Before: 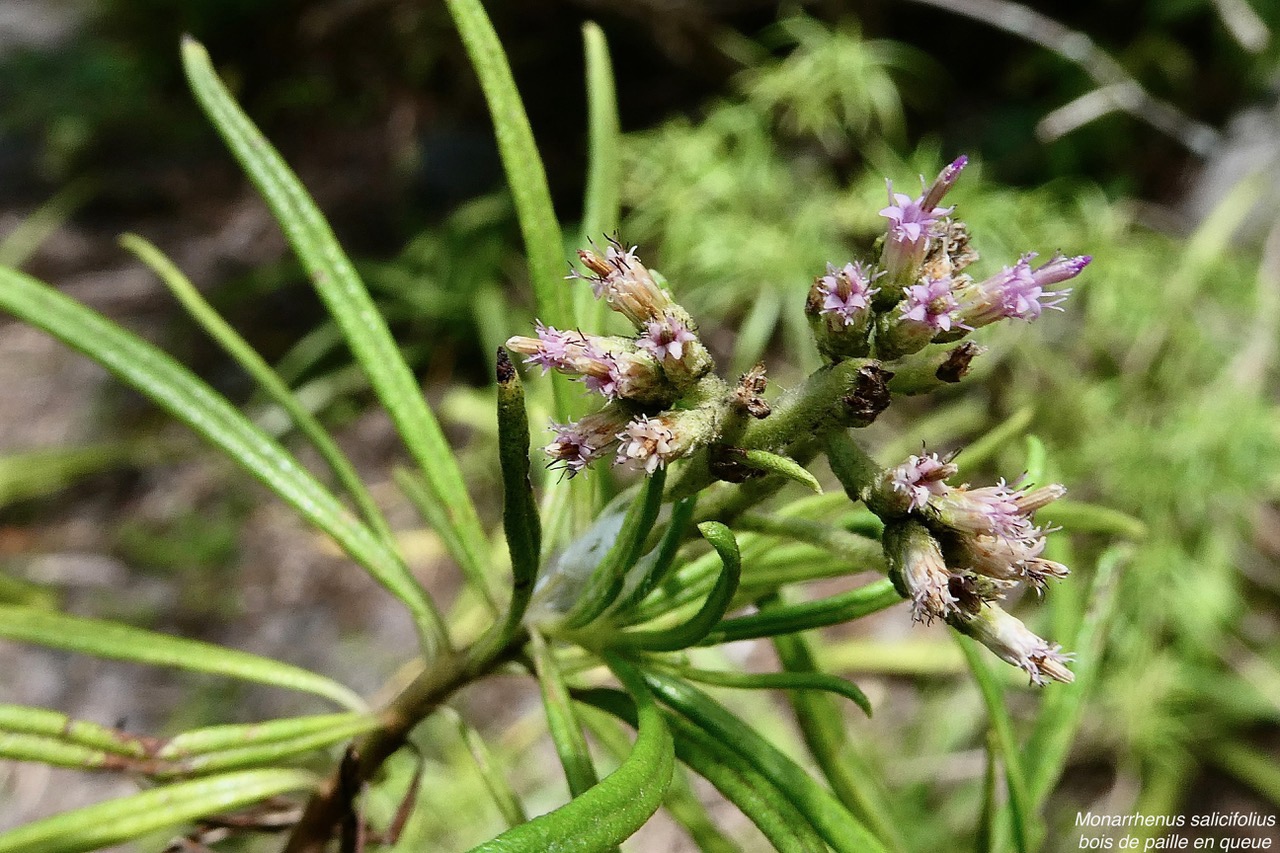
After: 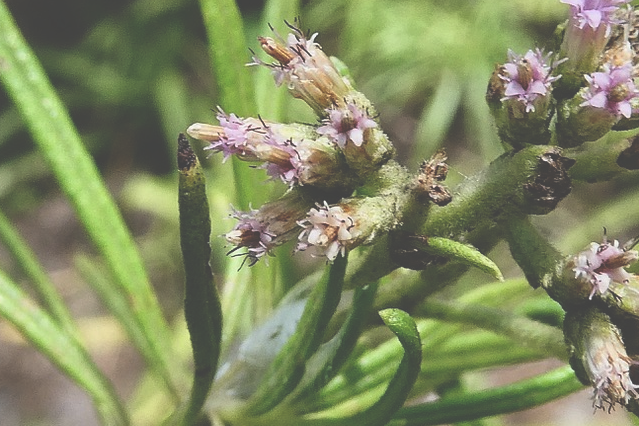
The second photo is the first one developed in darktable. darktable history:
exposure: black level correction -0.062, exposure -0.05 EV, compensate highlight preservation false
crop: left 25%, top 25%, right 25%, bottom 25%
